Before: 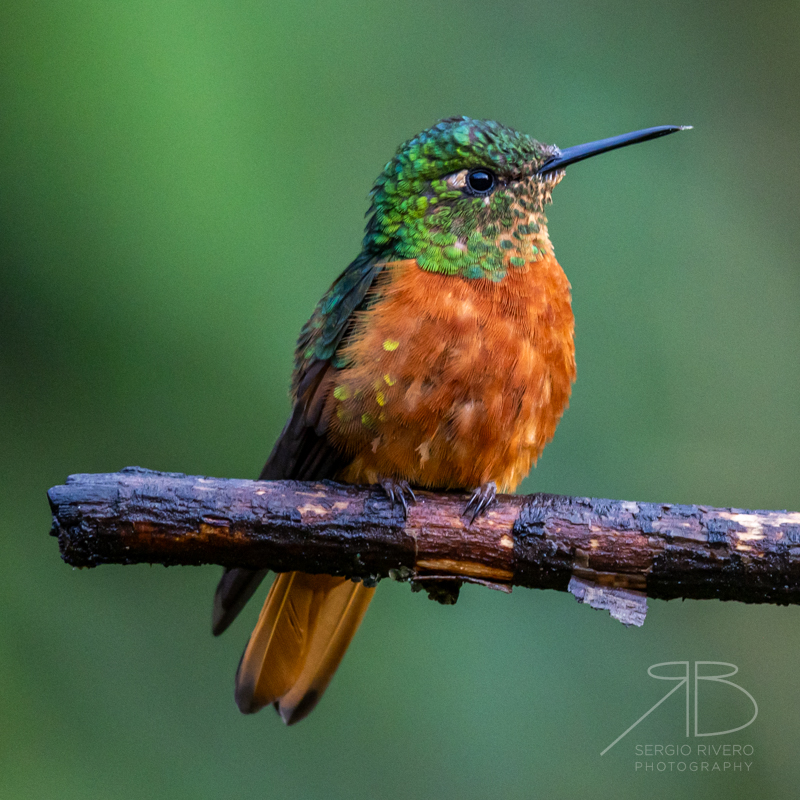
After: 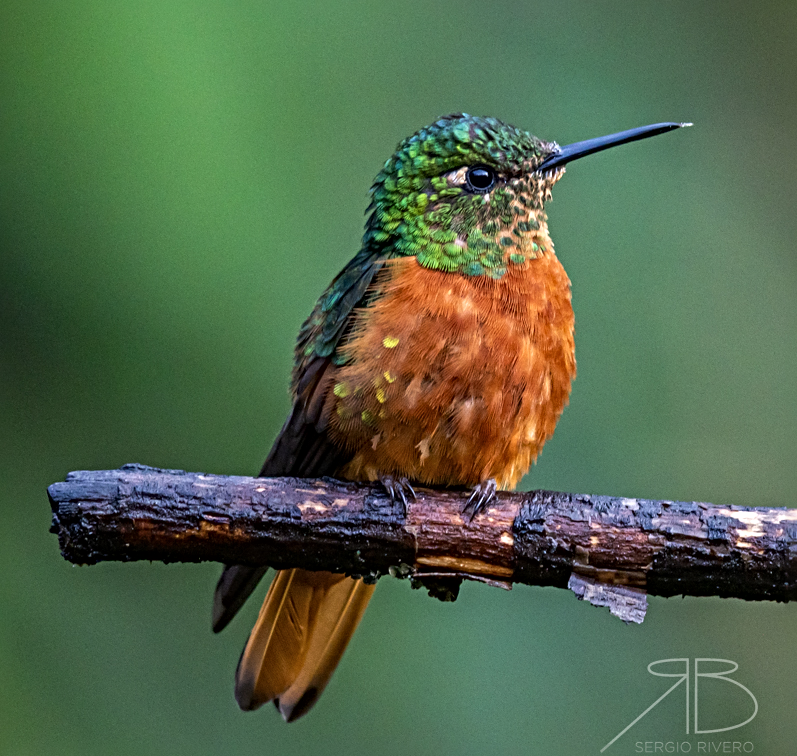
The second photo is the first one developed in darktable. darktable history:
contrast brightness saturation: saturation -0.05
crop: top 0.448%, right 0.264%, bottom 5.045%
sharpen: radius 4.883
